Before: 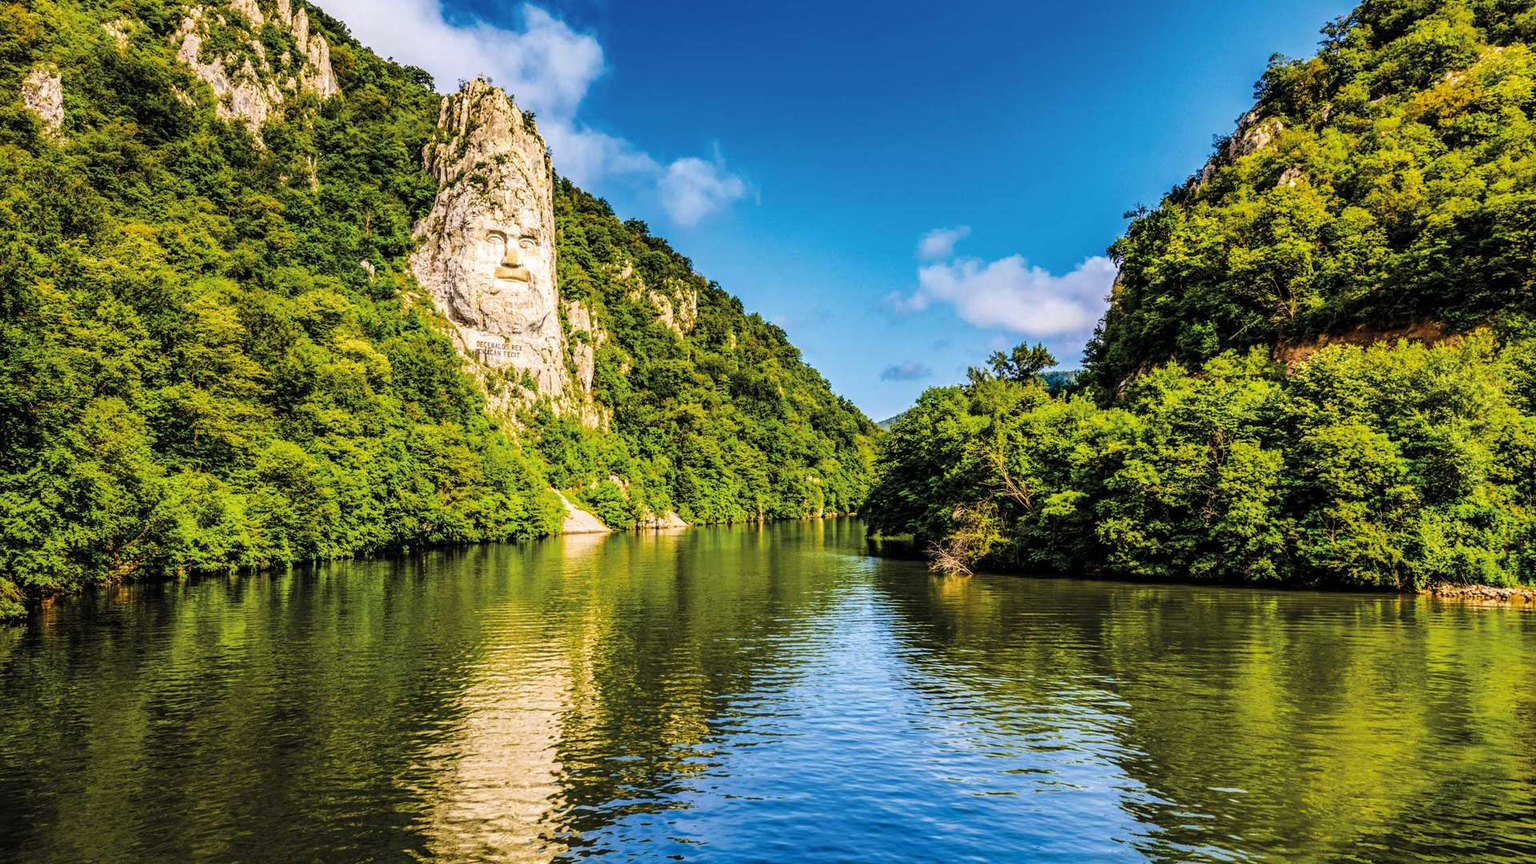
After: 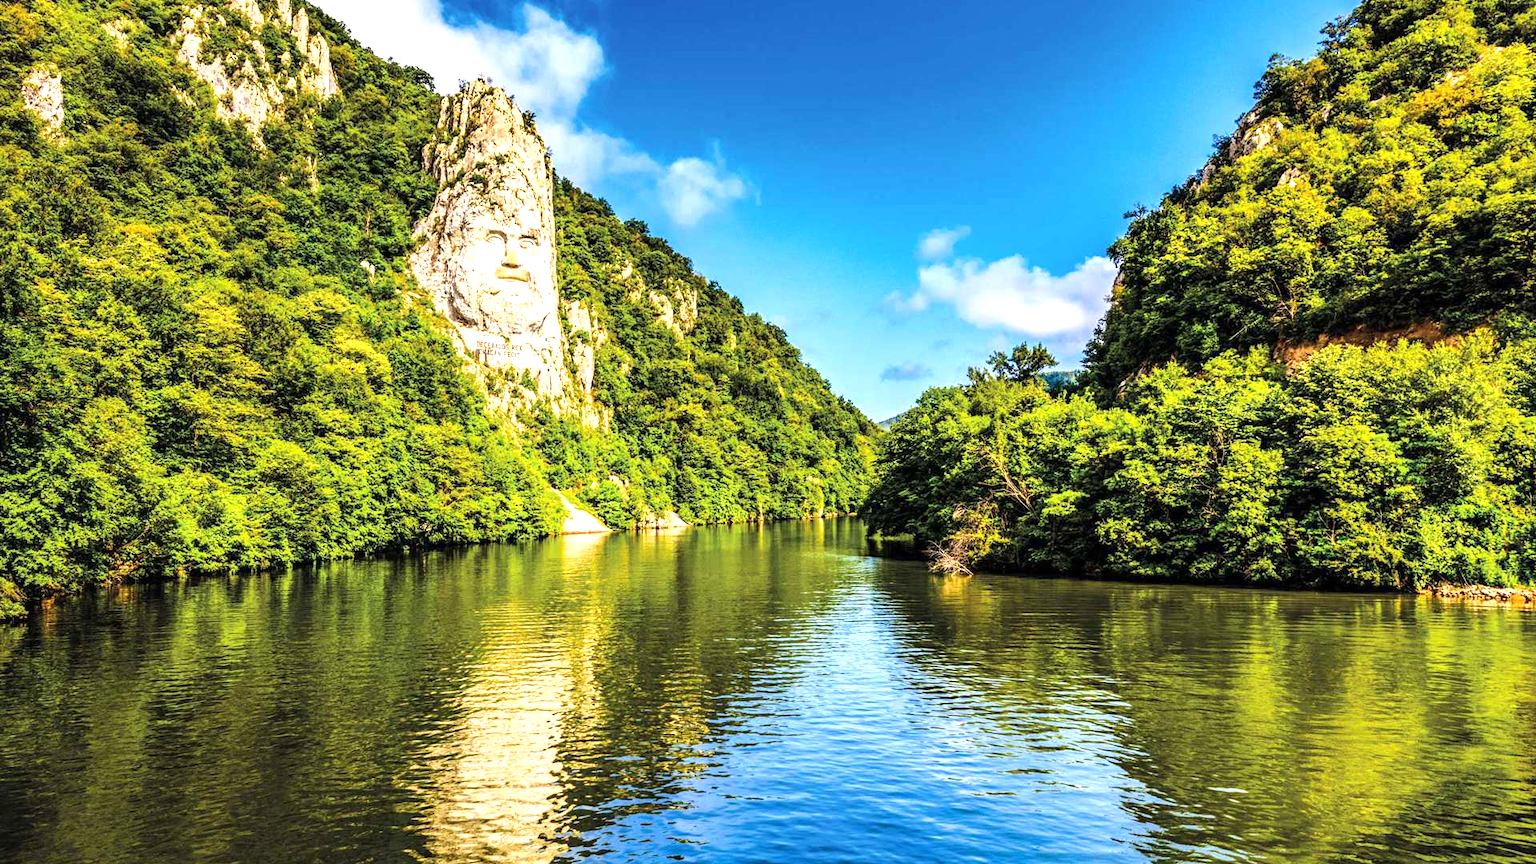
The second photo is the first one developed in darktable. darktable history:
exposure: exposure 0.742 EV, compensate exposure bias true, compensate highlight preservation false
